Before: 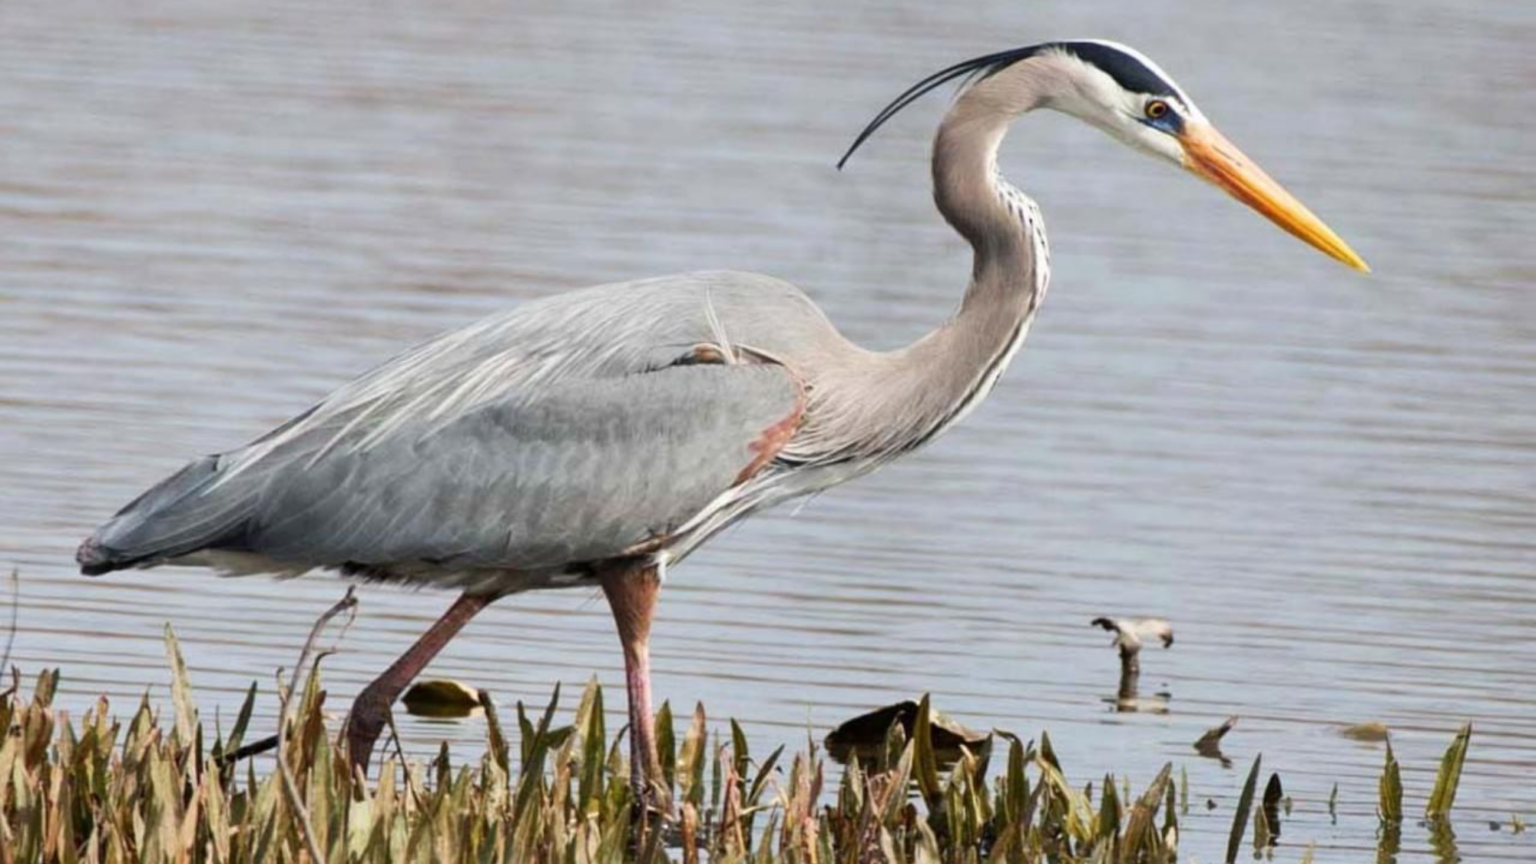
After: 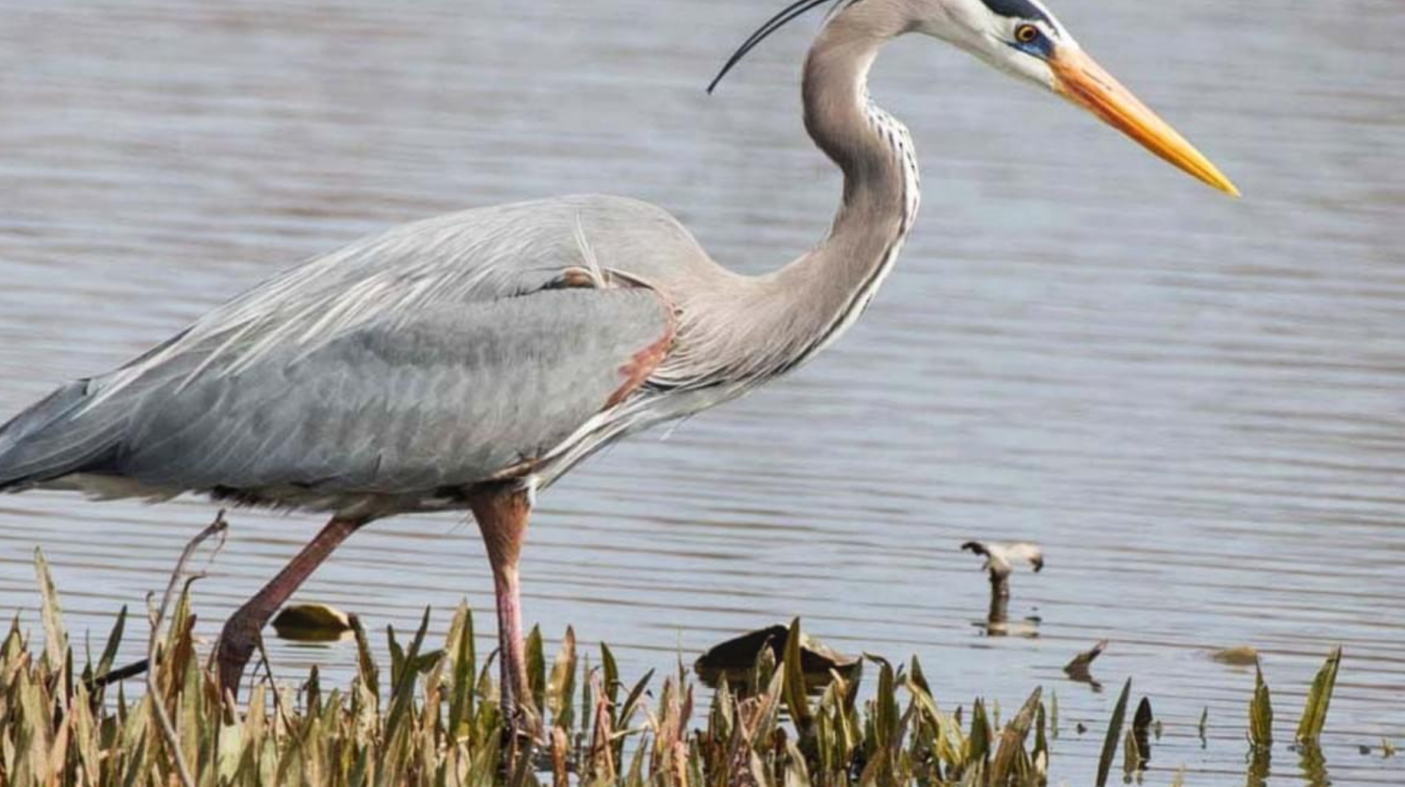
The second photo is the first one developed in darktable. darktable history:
crop and rotate: left 8.466%, top 8.879%
local contrast: detail 110%
